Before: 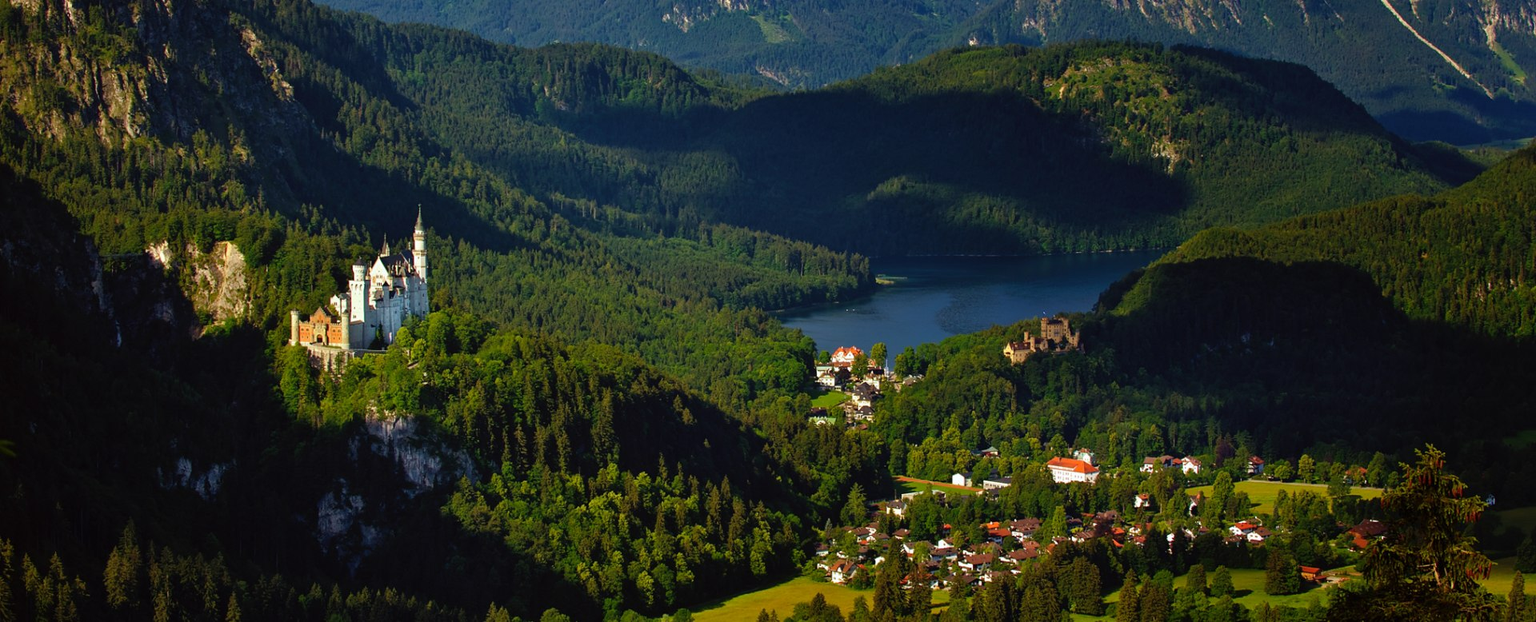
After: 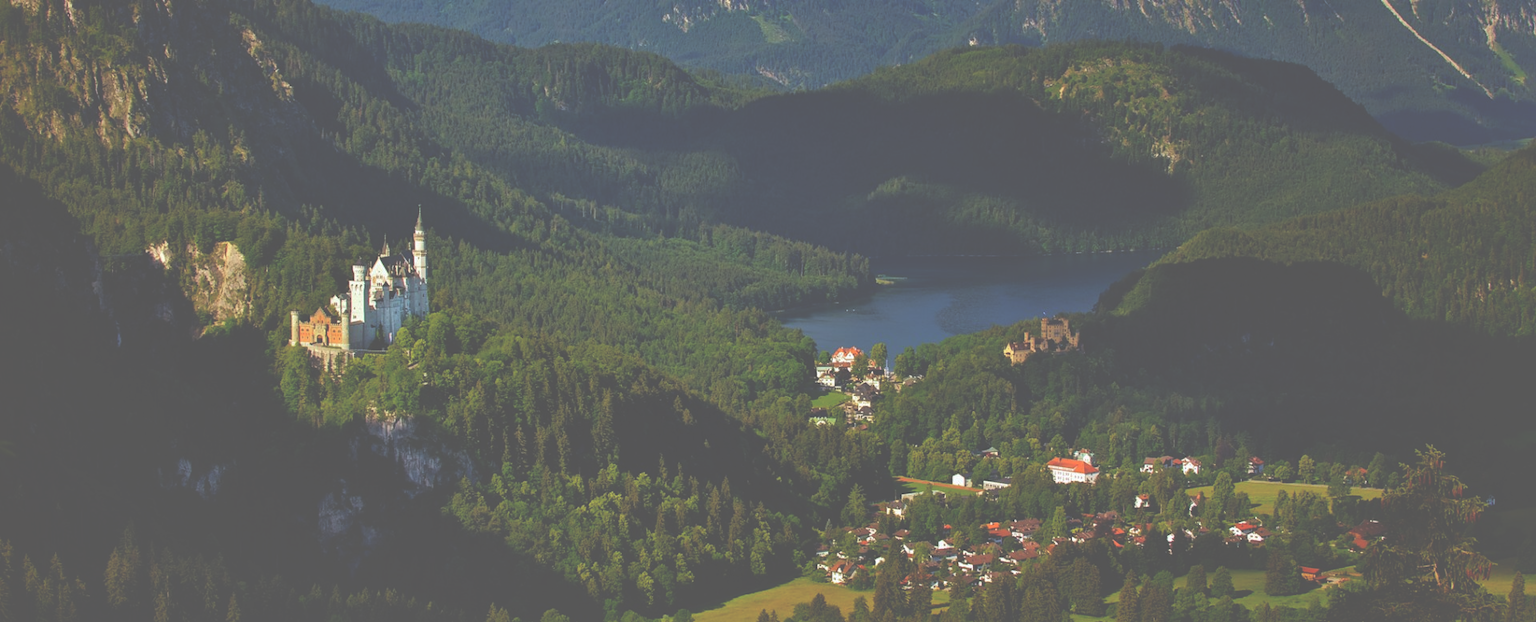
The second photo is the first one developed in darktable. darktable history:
shadows and highlights: highlights color adjustment 0.338%
exposure: black level correction -0.086, compensate highlight preservation false
